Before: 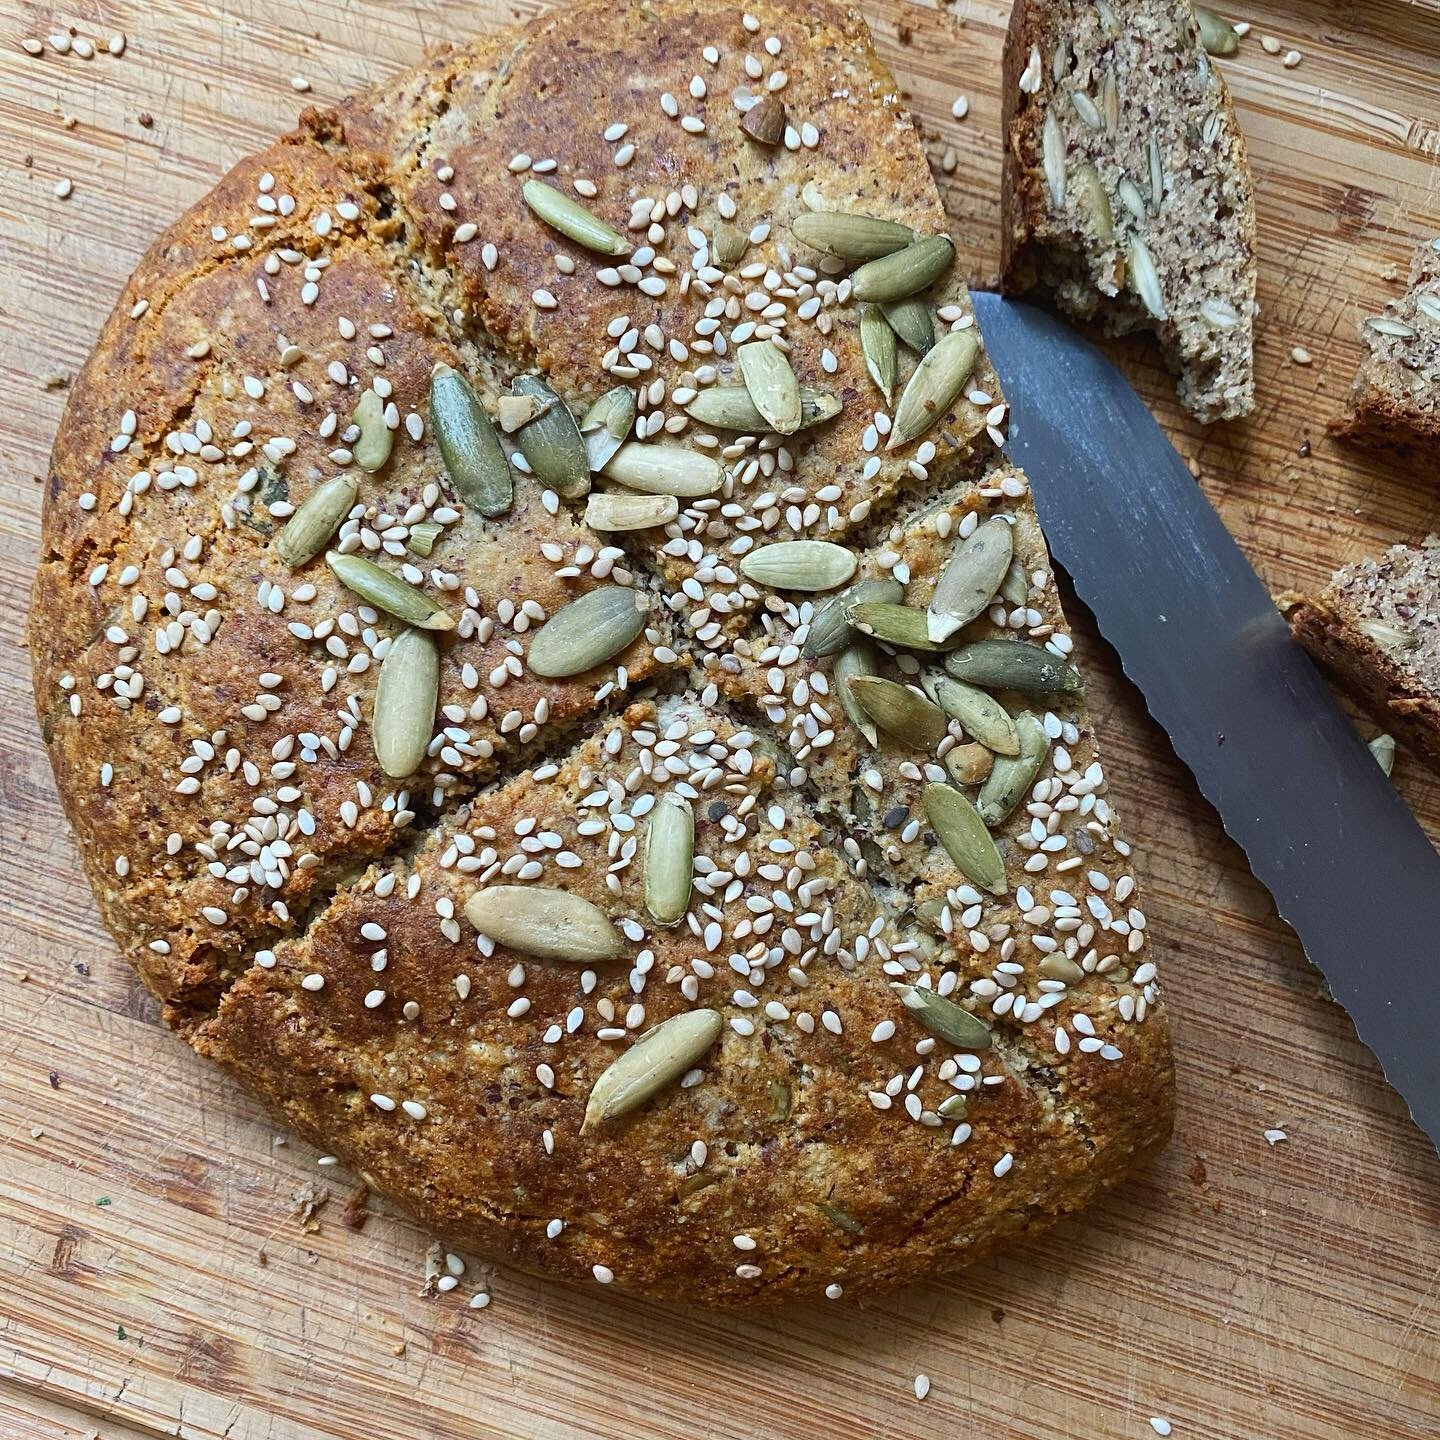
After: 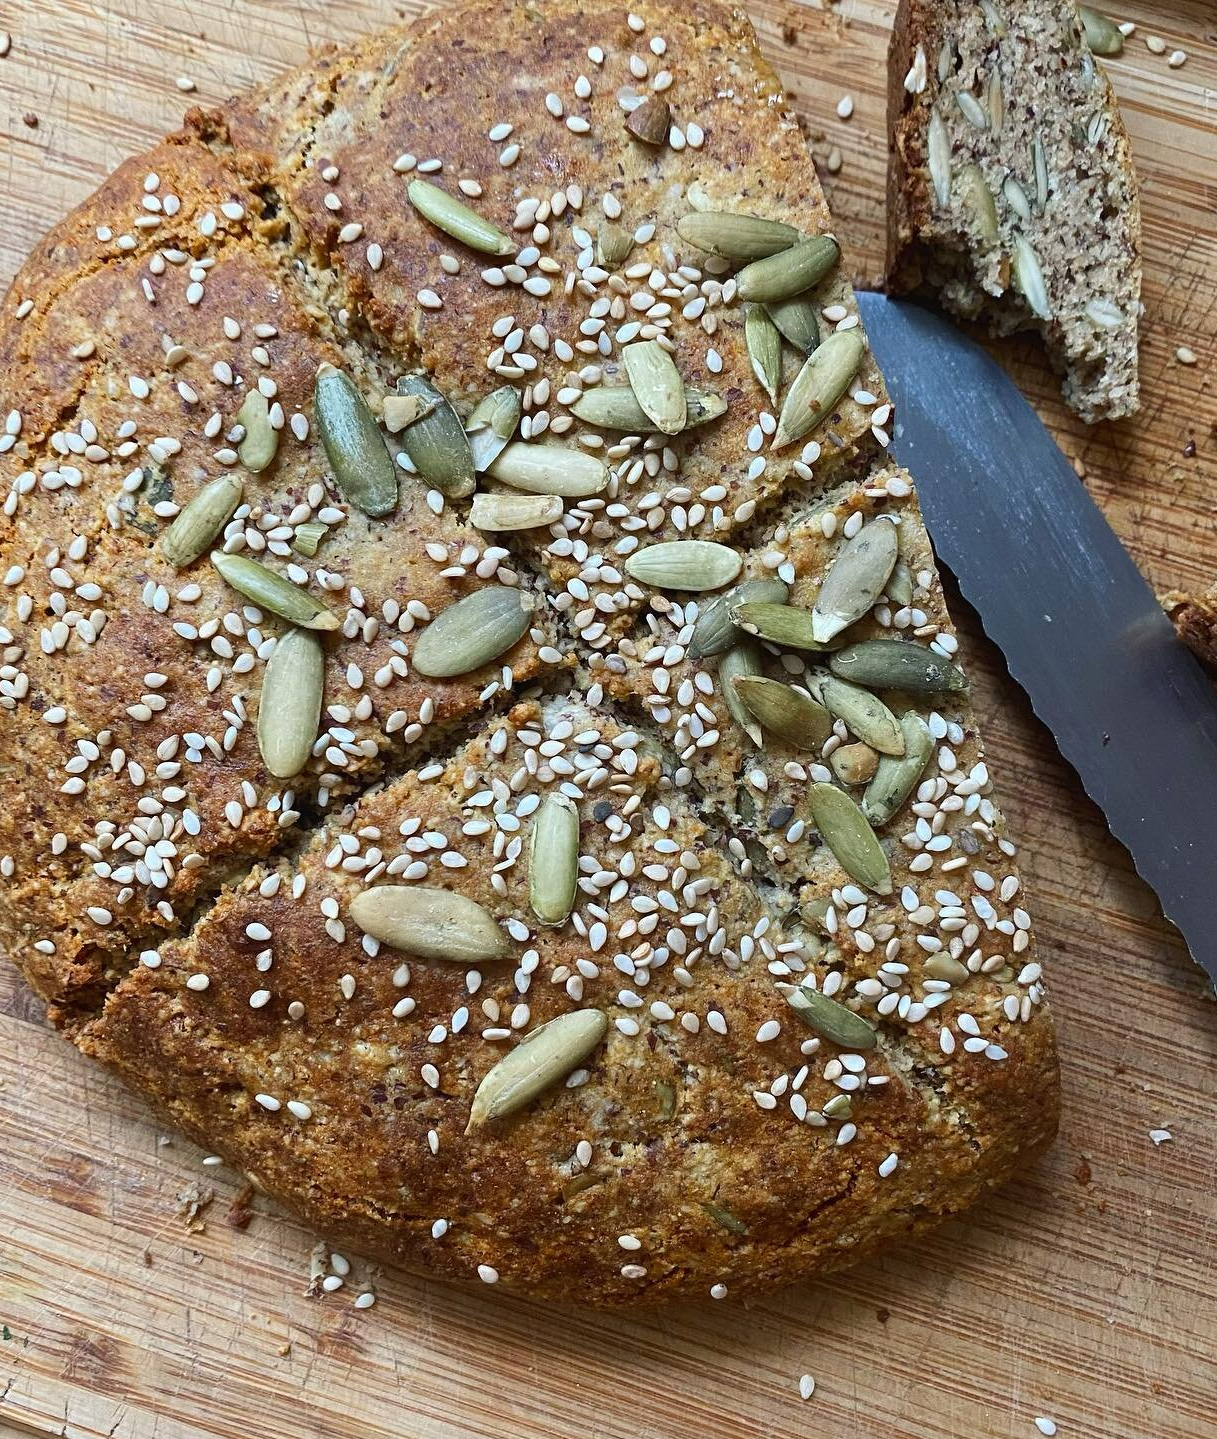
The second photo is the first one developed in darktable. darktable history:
crop: left 8.026%, right 7.397%
